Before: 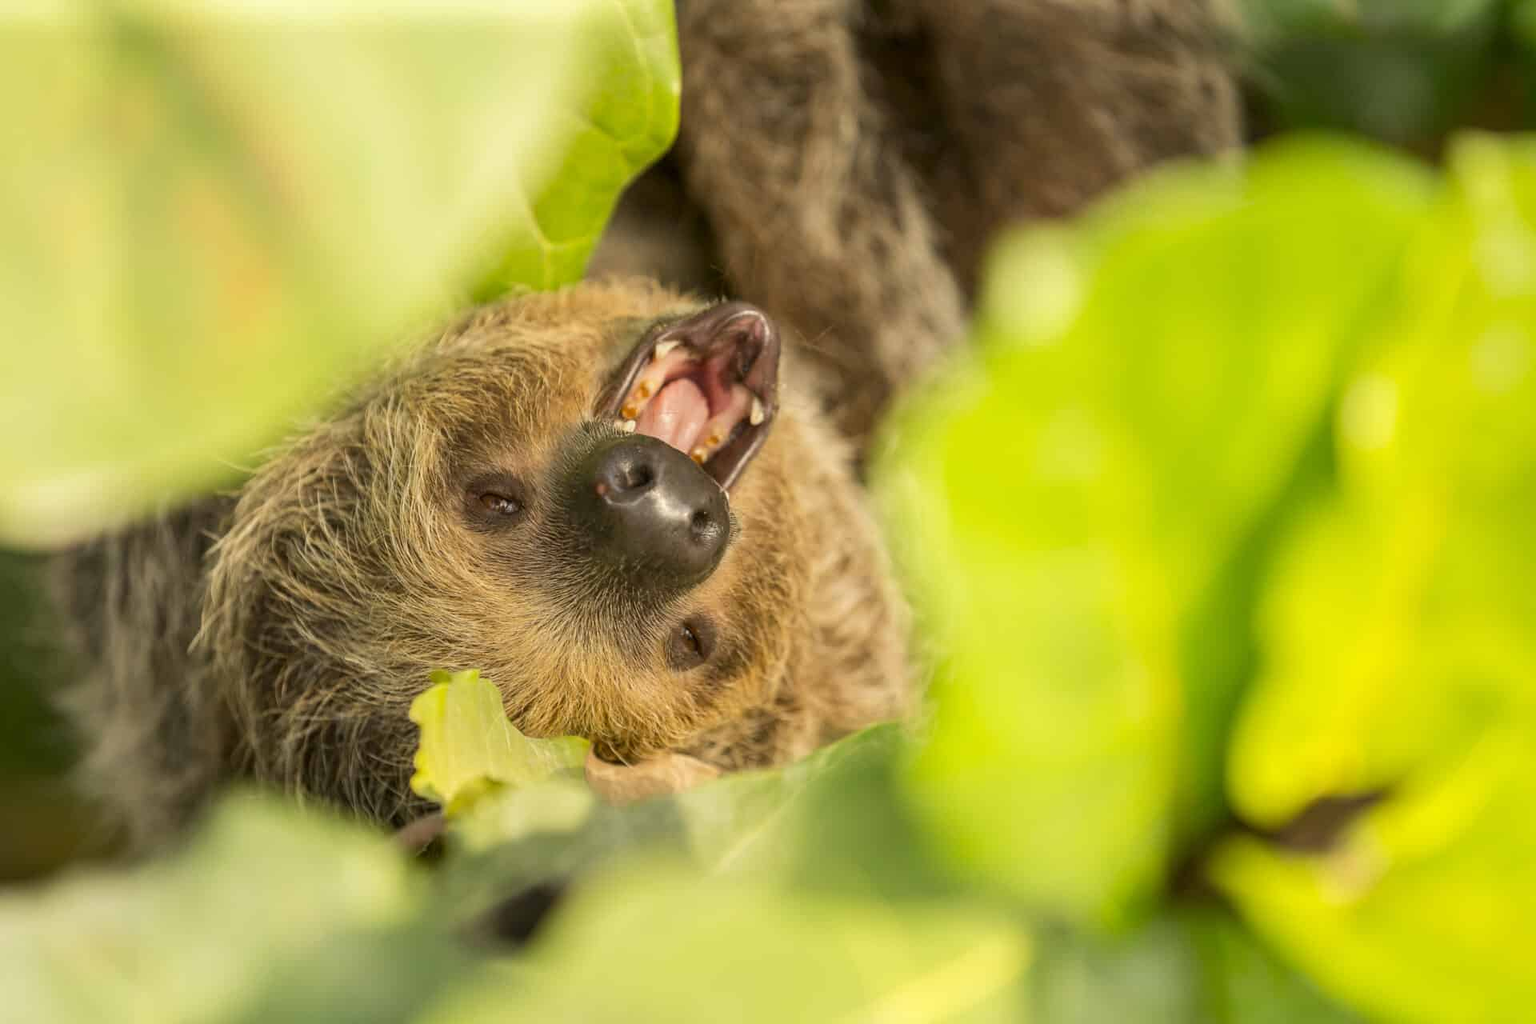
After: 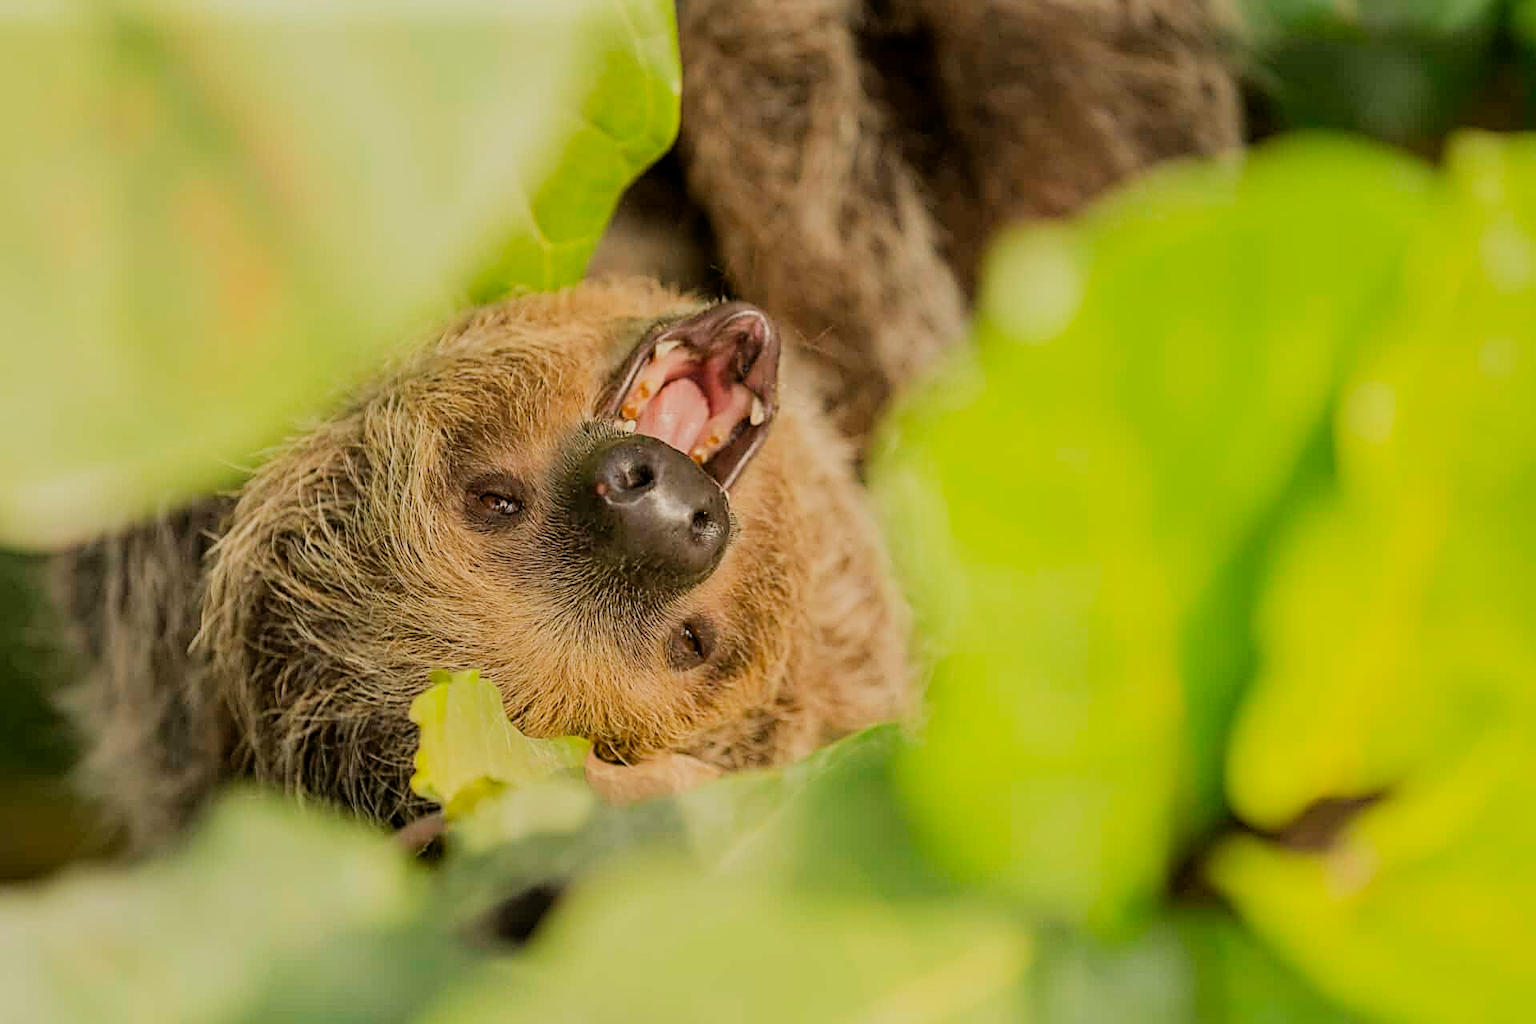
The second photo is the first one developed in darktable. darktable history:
filmic rgb: black relative exposure -7.32 EV, white relative exposure 5.09 EV, hardness 3.2
sharpen: radius 2.531, amount 0.628
